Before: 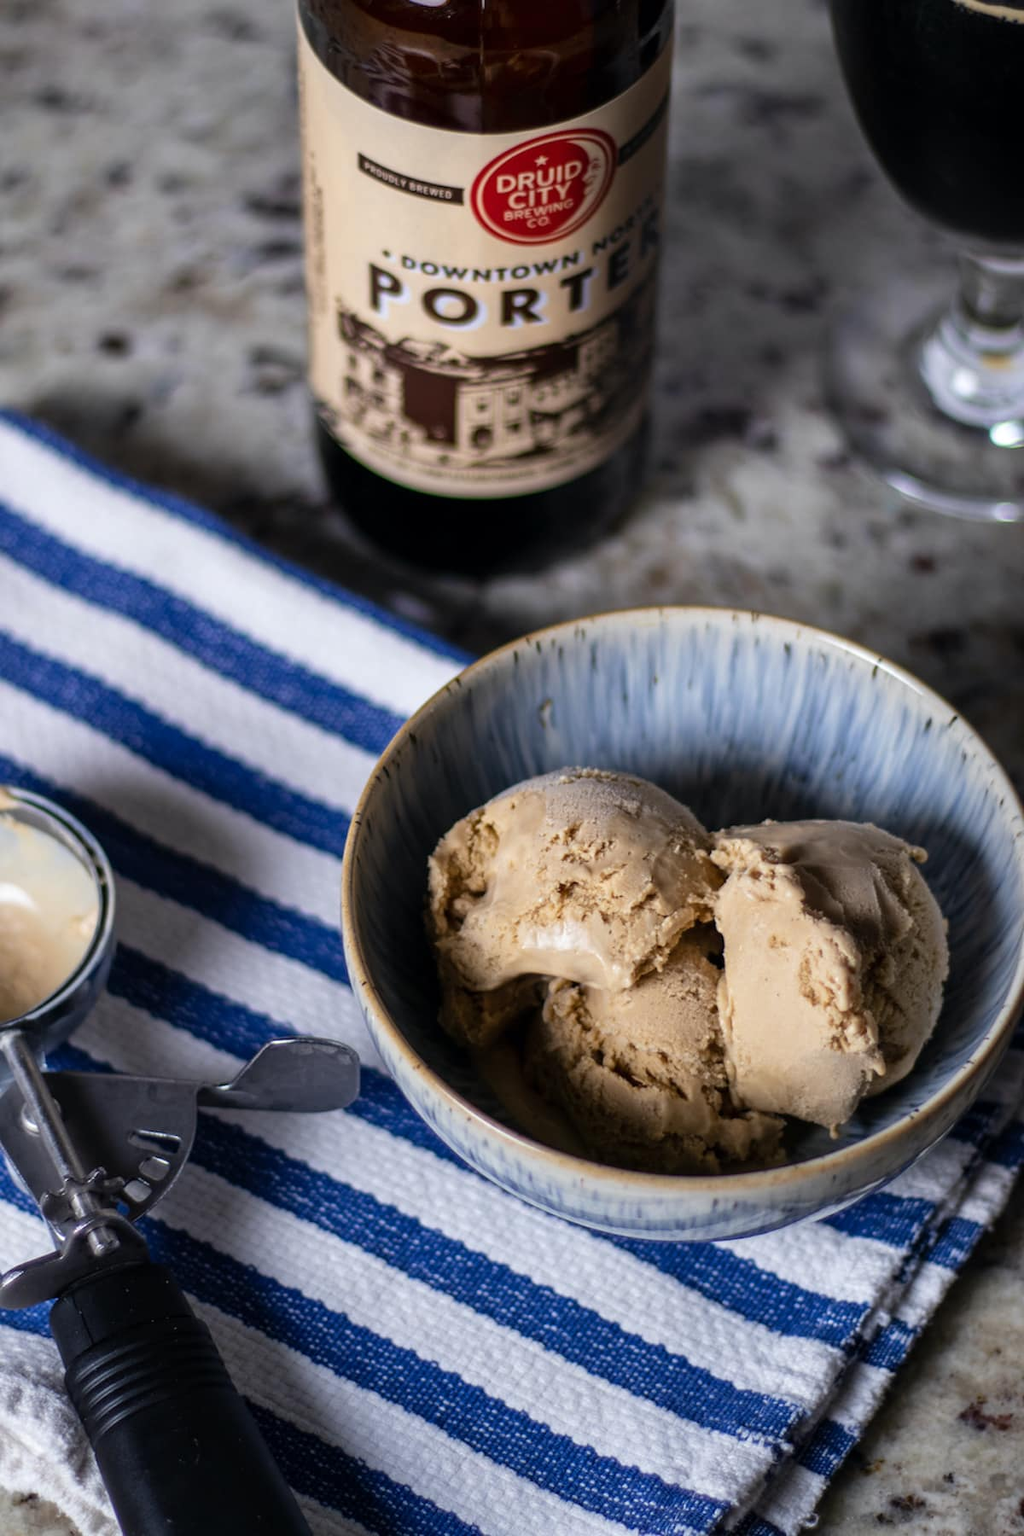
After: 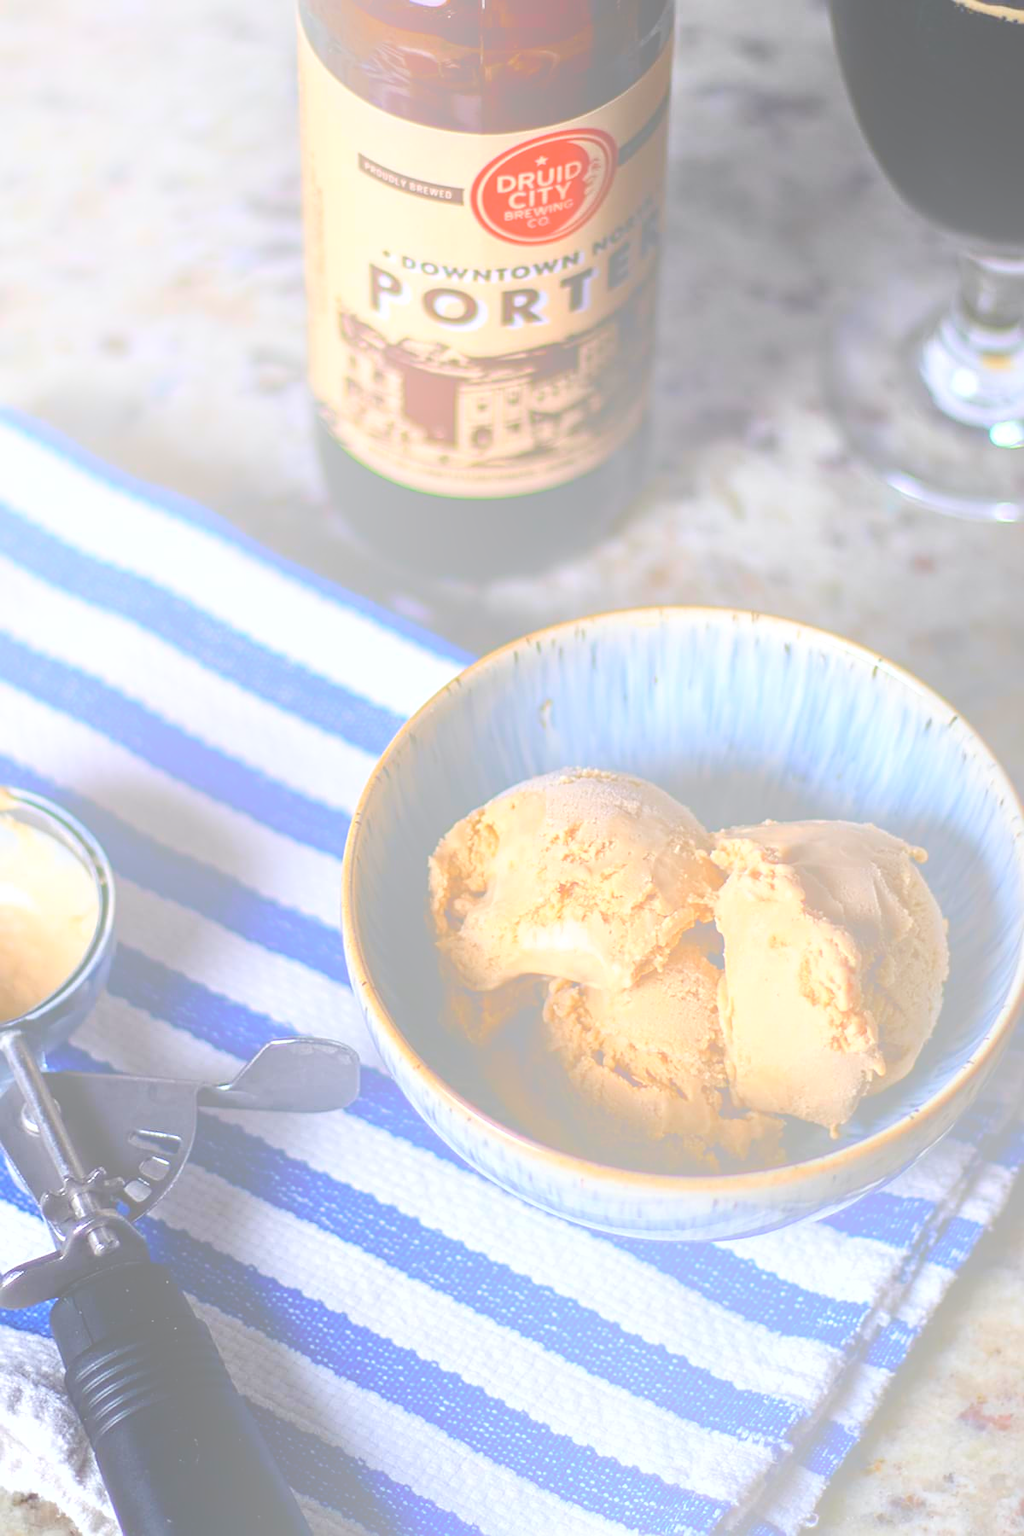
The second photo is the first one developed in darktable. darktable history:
exposure: exposure 0.6 EV, compensate highlight preservation false
bloom: size 70%, threshold 25%, strength 70%
contrast brightness saturation: contrast 0.07, brightness -0.14, saturation 0.11
sharpen: on, module defaults
shadows and highlights: radius 125.46, shadows 30.51, highlights -30.51, low approximation 0.01, soften with gaussian
